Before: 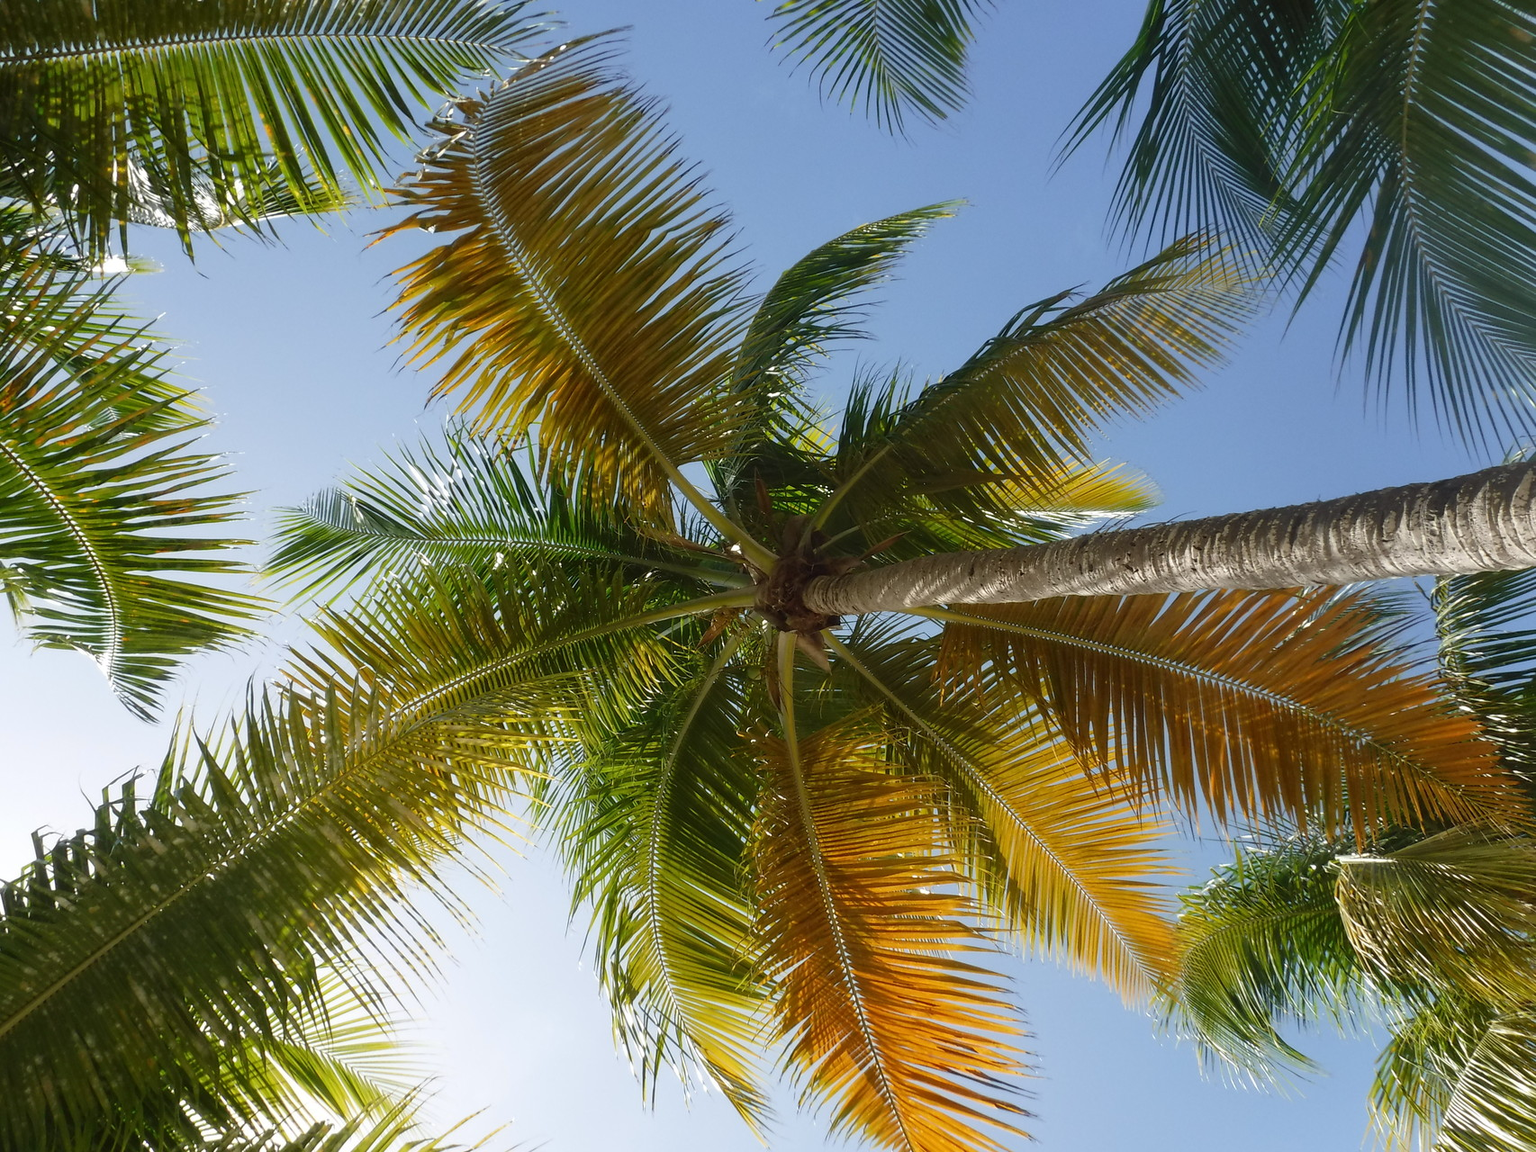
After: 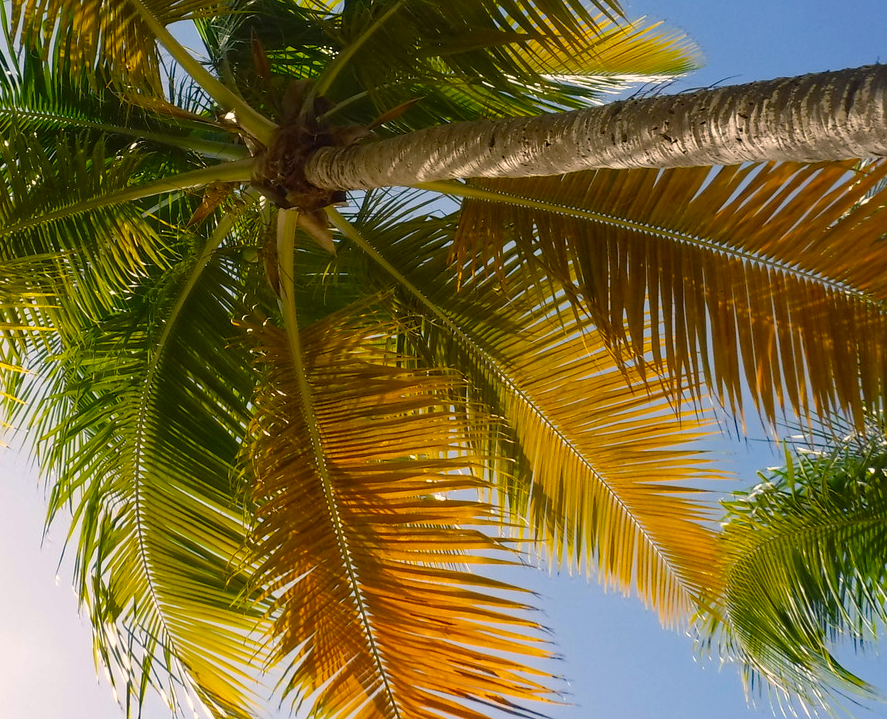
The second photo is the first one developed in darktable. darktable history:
crop: left 34.458%, top 38.528%, right 13.53%, bottom 5.262%
haze removal: strength 0.304, distance 0.248, compatibility mode true, adaptive false
color balance rgb: power › hue 327.65°, highlights gain › chroma 3.111%, highlights gain › hue 57.31°, perceptual saturation grading › global saturation 33.113%
